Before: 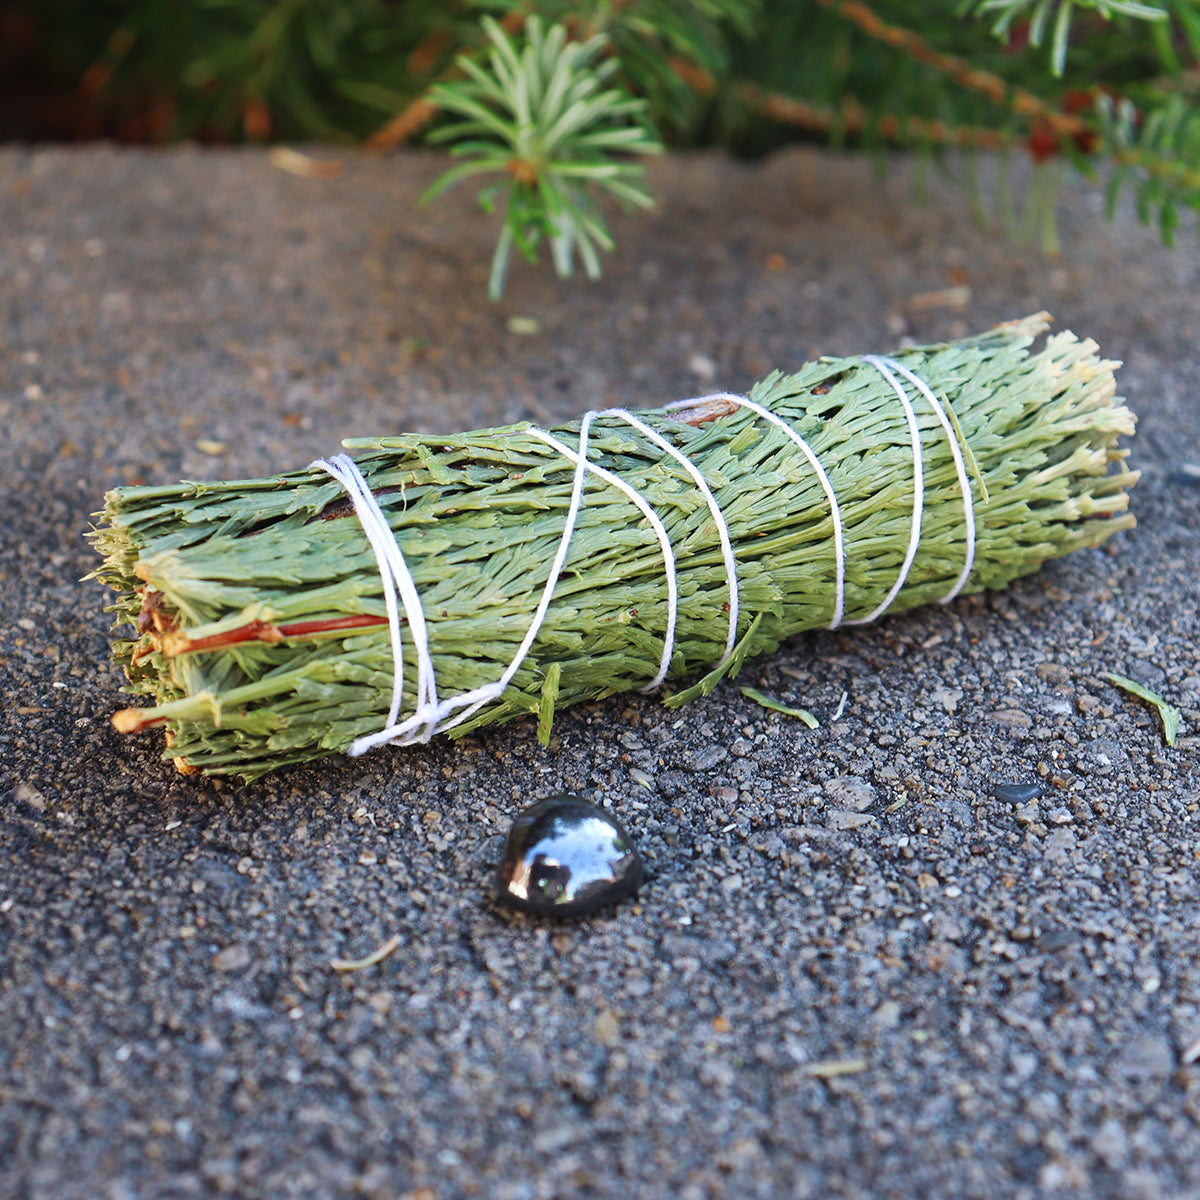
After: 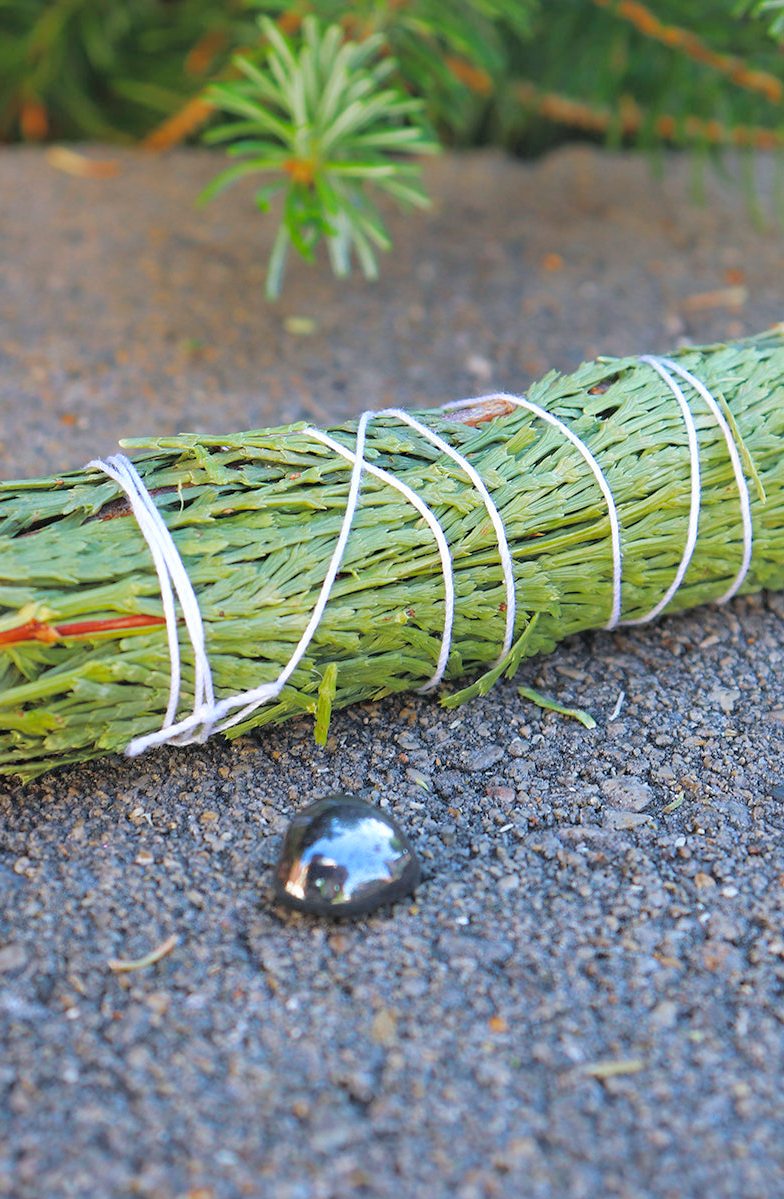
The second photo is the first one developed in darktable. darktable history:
tone curve: curves: ch0 [(0, 0) (0.004, 0.008) (0.077, 0.156) (0.169, 0.29) (0.774, 0.774) (1, 1)], color space Lab, independent channels, preserve colors none
crop and rotate: left 18.662%, right 16.004%
color balance rgb: shadows lift › chroma 2.028%, shadows lift › hue 214.89°, perceptual saturation grading › global saturation 30.778%
